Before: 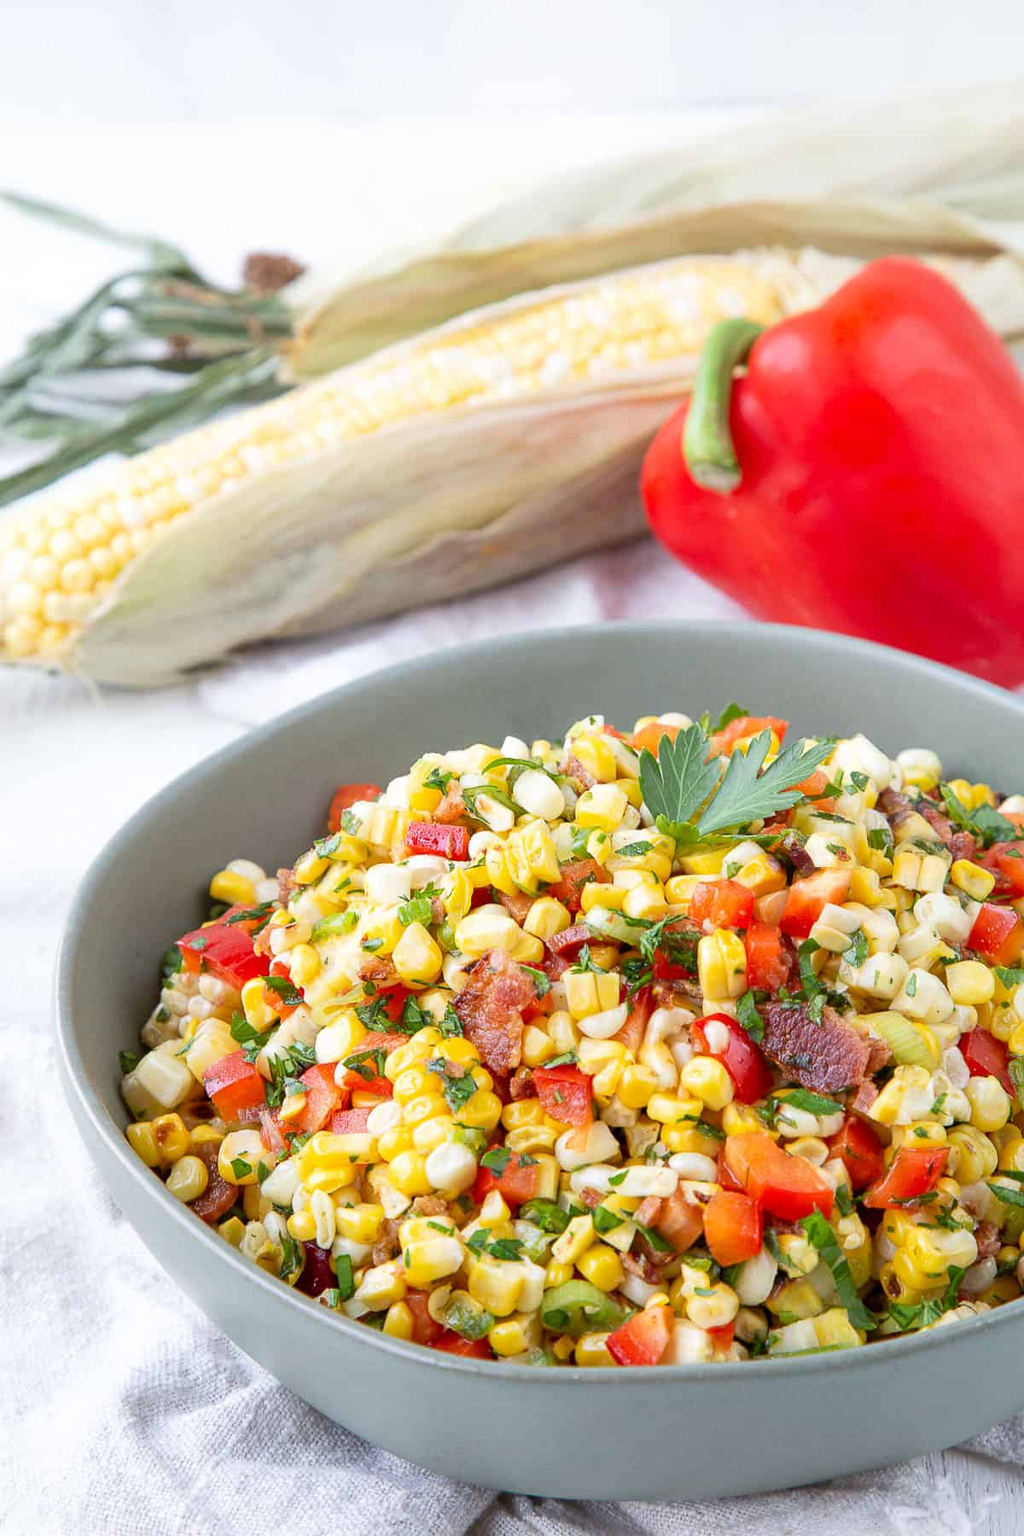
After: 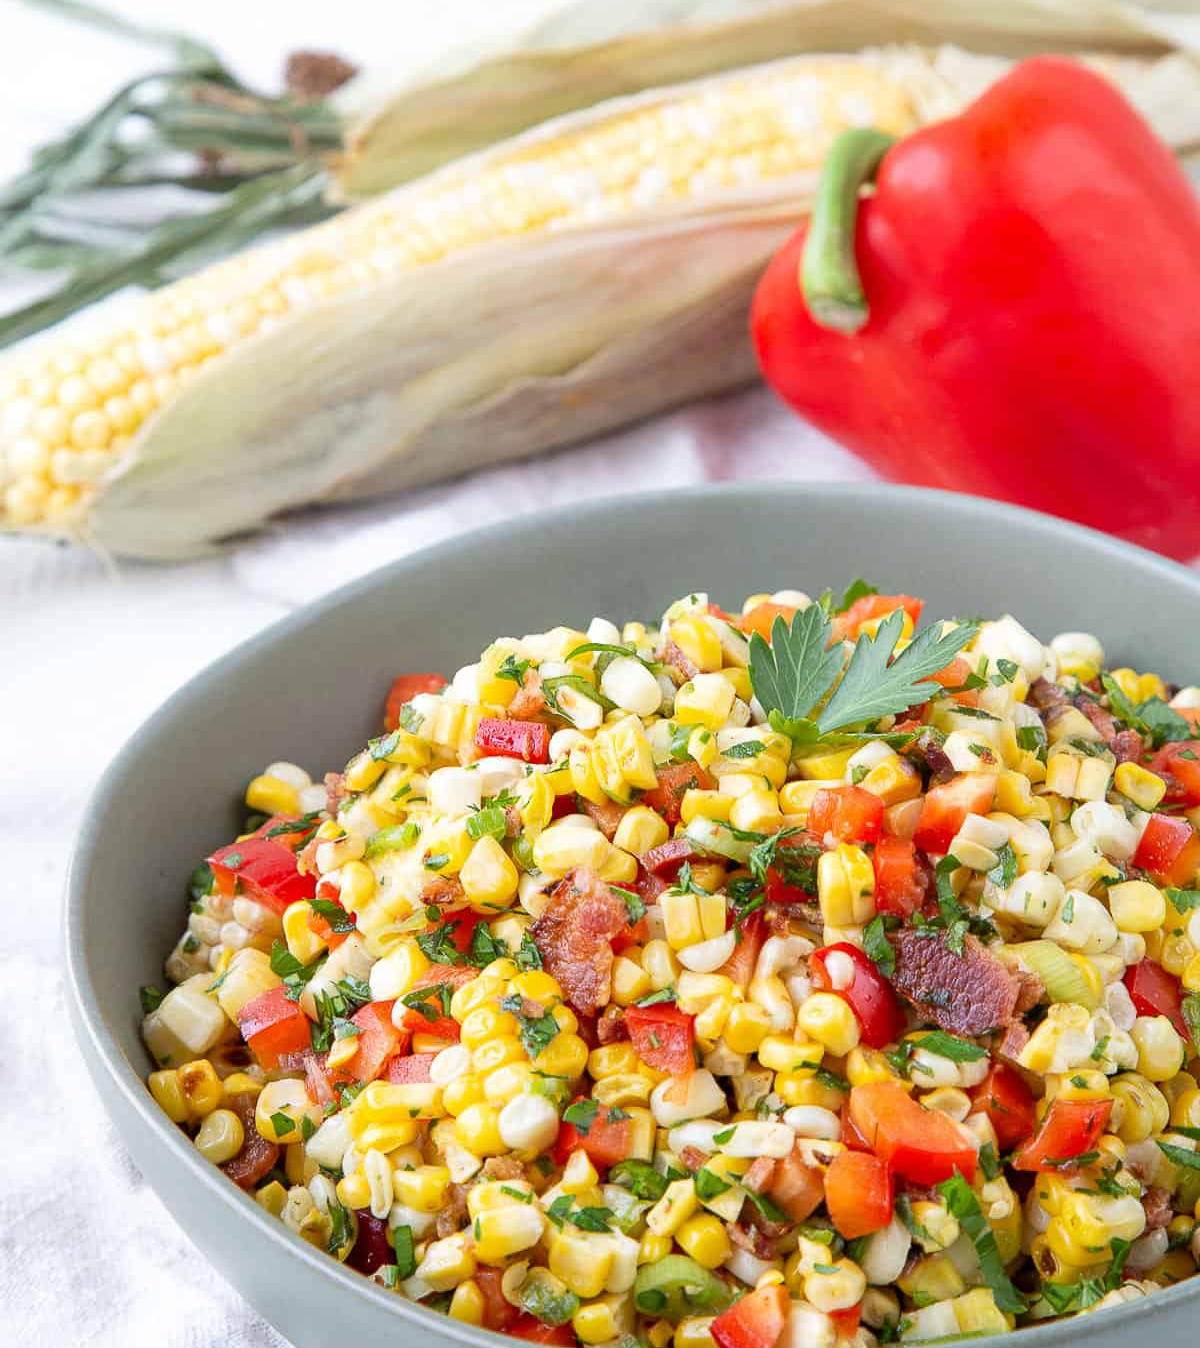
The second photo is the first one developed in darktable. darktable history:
crop: top 13.629%, bottom 11.443%
